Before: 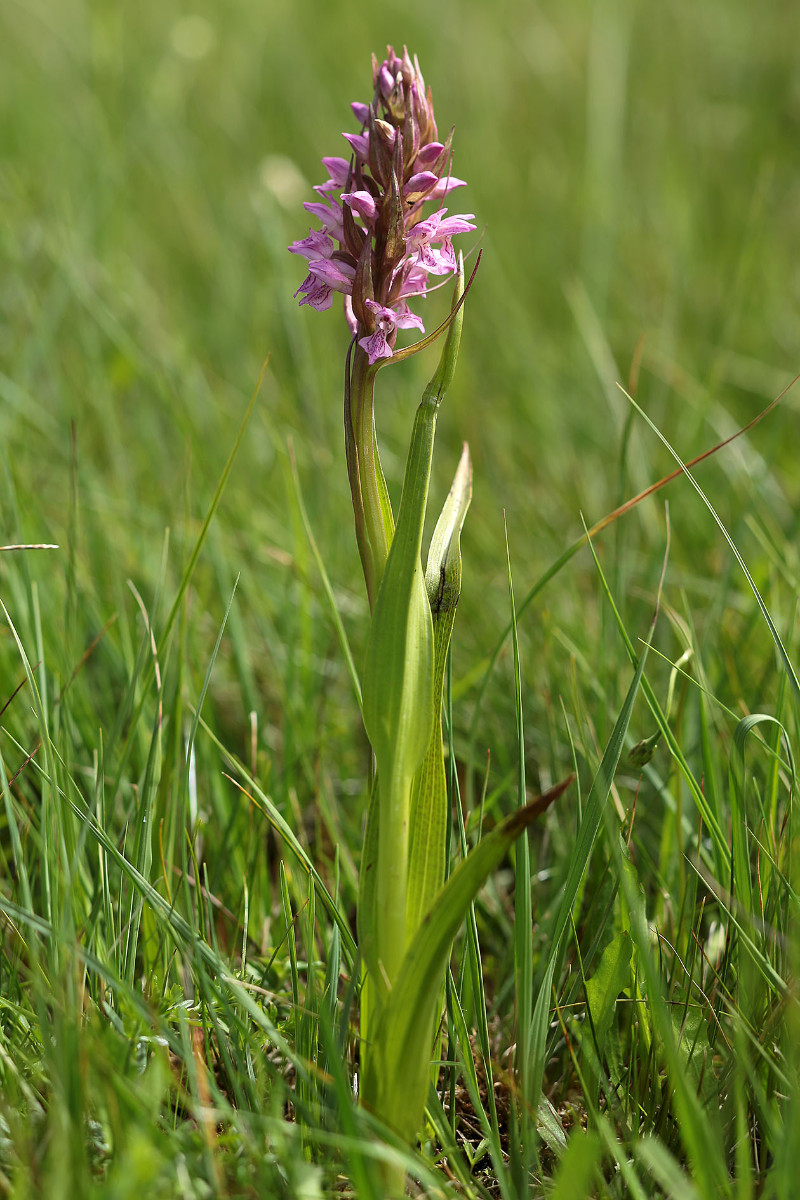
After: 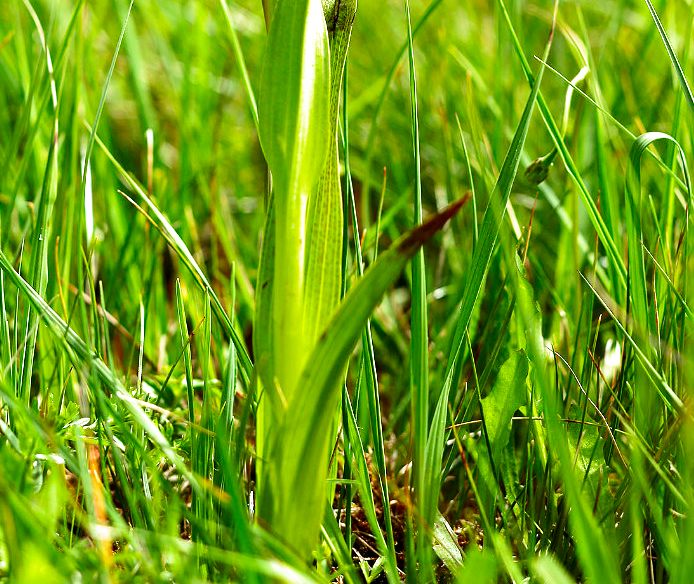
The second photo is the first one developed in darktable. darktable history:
crop and rotate: left 13.238%, top 48.504%, bottom 2.794%
filmic rgb: black relative exposure -12.11 EV, white relative exposure 2.82 EV, threshold 2.95 EV, target black luminance 0%, hardness 8, latitude 70.7%, contrast 1.139, highlights saturation mix 10.18%, shadows ↔ highlights balance -0.384%, preserve chrominance no, color science v5 (2021), enable highlight reconstruction true
contrast brightness saturation: contrast 0.13, brightness -0.048, saturation 0.157
exposure: black level correction 0, exposure 1 EV, compensate highlight preservation false
